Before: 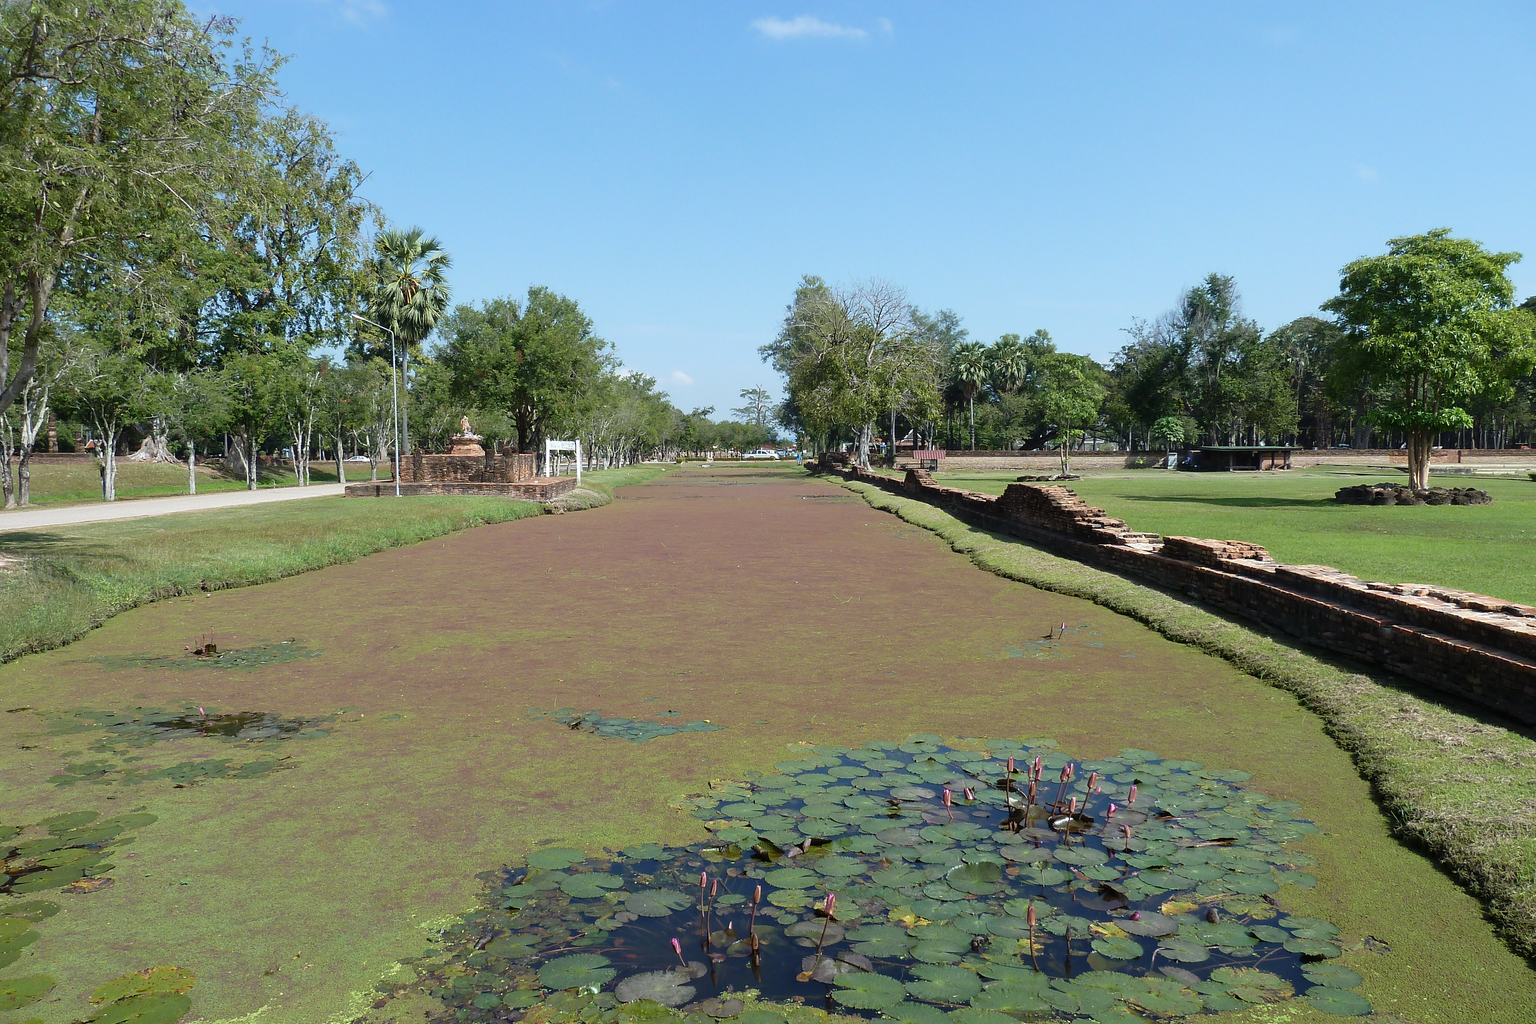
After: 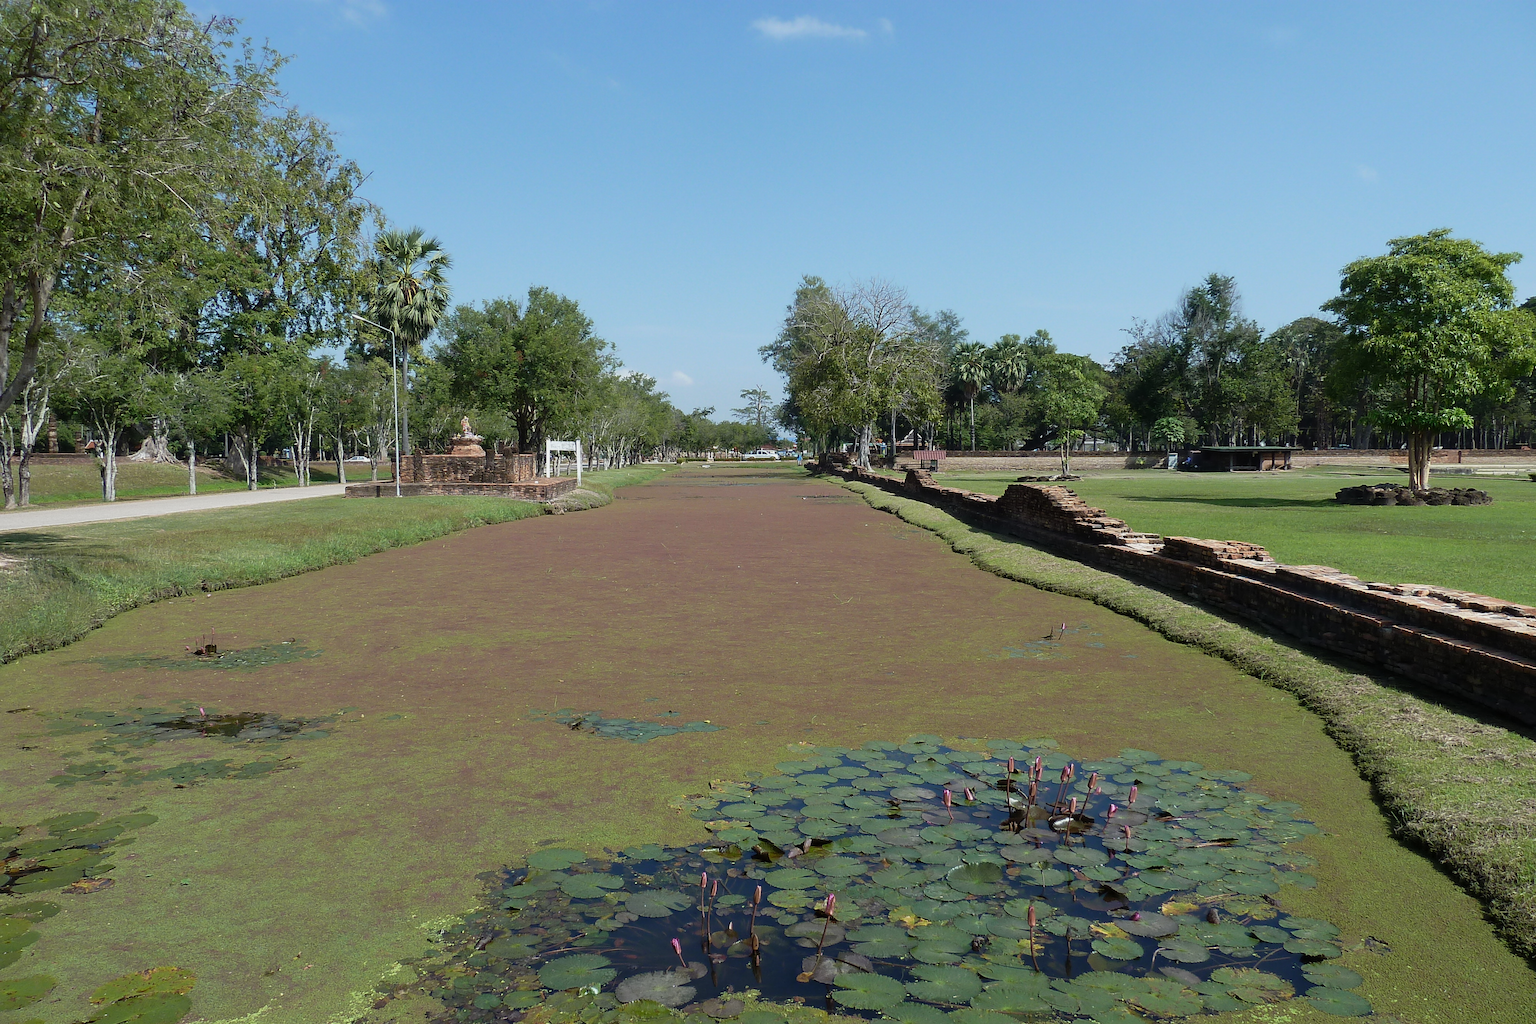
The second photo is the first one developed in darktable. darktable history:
base curve: curves: ch0 [(0, 0) (0.303, 0.277) (1, 1)]
exposure: exposure -0.212 EV, compensate exposure bias true, compensate highlight preservation false
